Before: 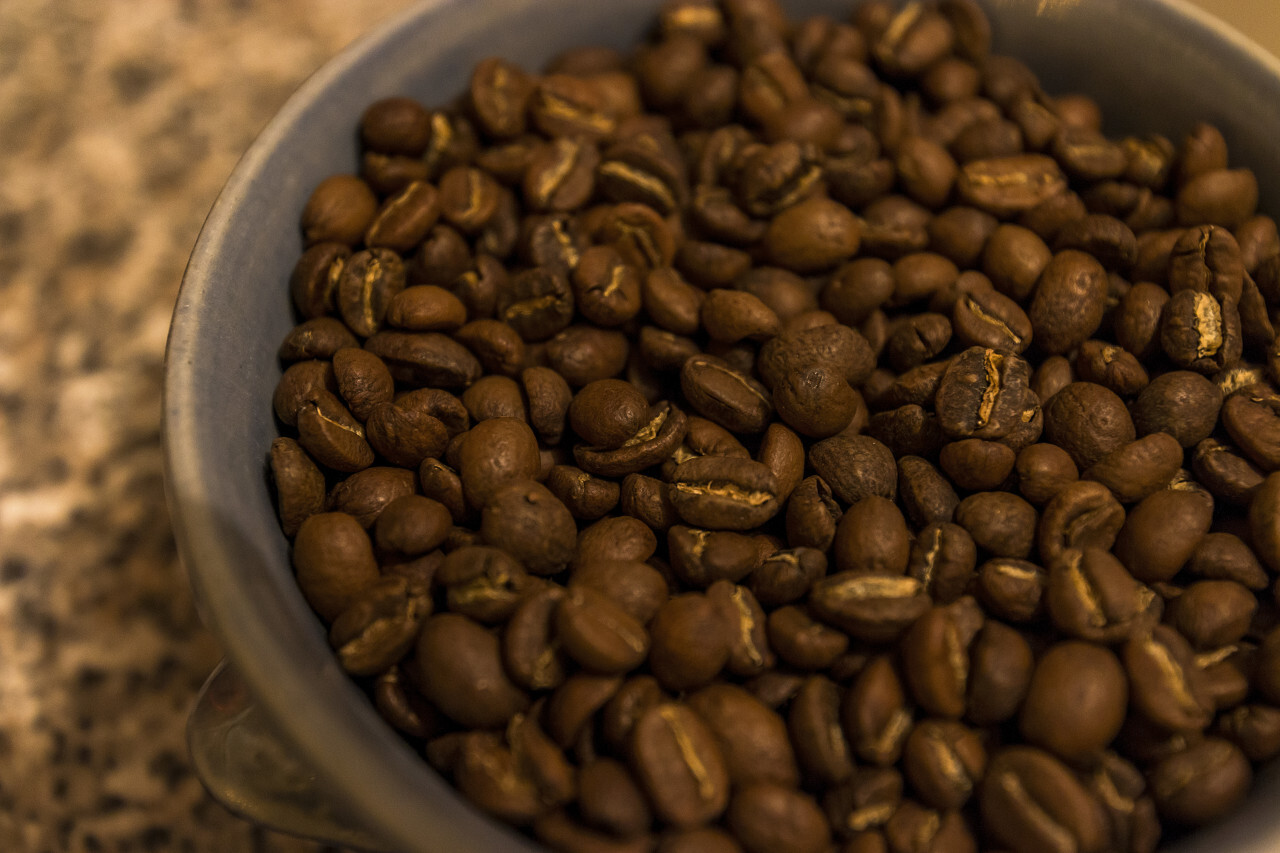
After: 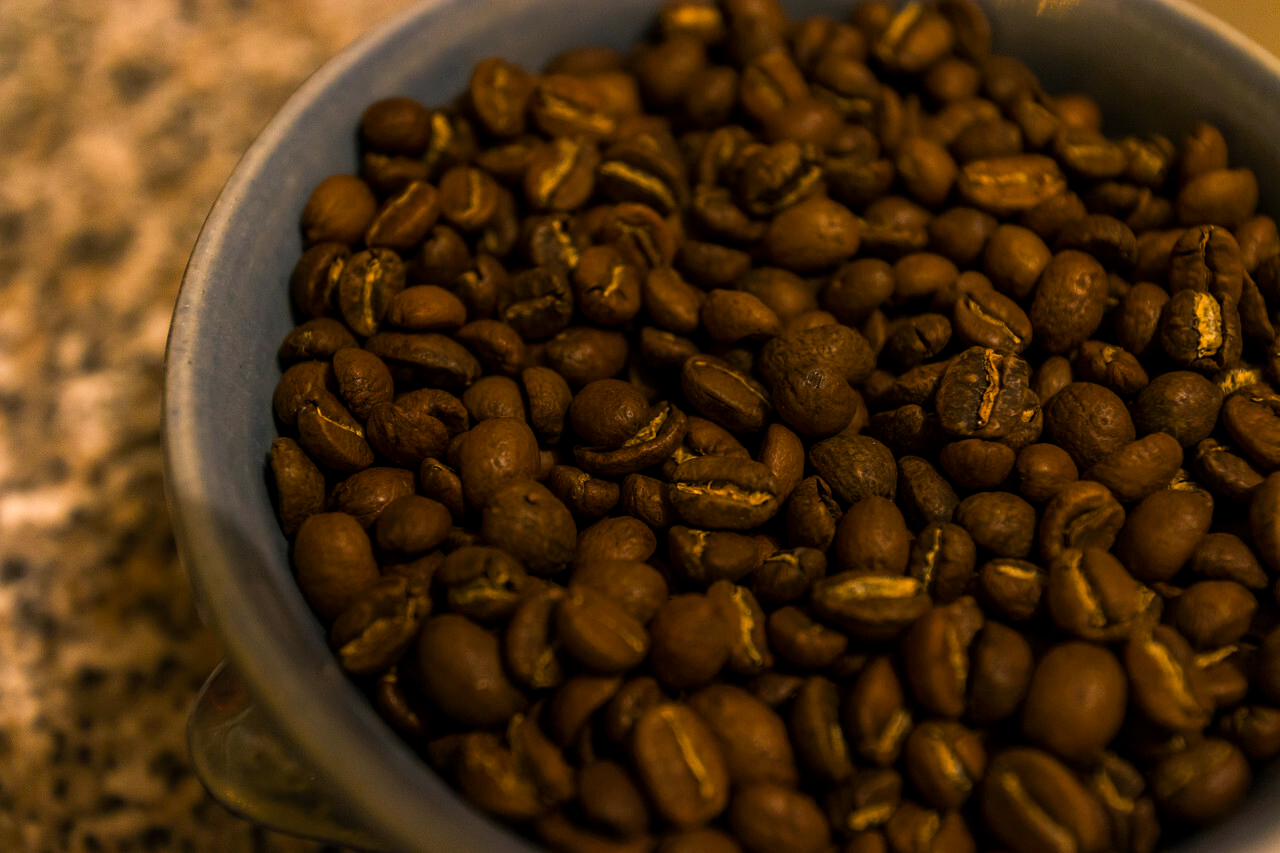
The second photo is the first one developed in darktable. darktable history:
color balance rgb: power › luminance -7.561%, power › chroma 1.113%, power › hue 217.29°, highlights gain › luminance 9.694%, perceptual saturation grading › global saturation 9.579%, global vibrance 15.731%, saturation formula JzAzBz (2021)
